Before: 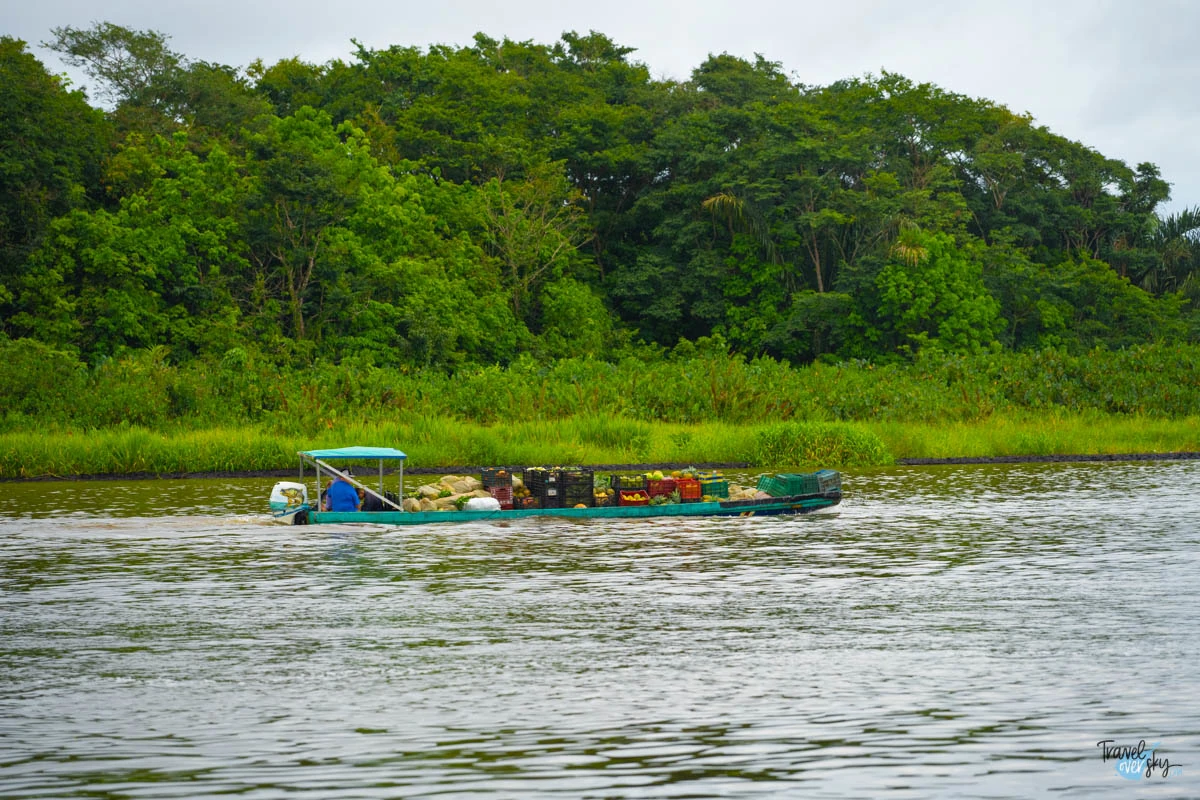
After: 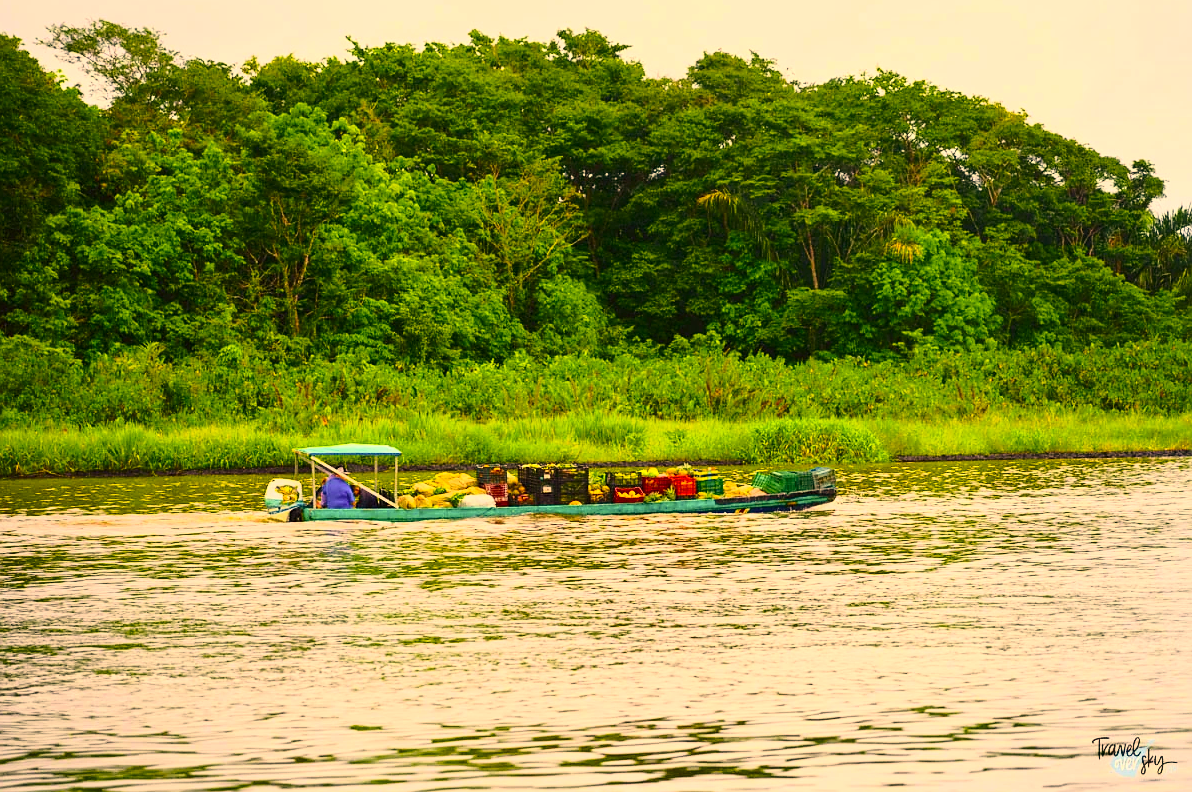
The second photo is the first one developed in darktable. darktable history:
color correction: highlights a* 18.62, highlights b* 35.33, shadows a* 1.45, shadows b* 5.92, saturation 1.04
sharpen: radius 1.011
crop: left 0.452%, top 0.493%, right 0.155%, bottom 0.434%
tone curve: curves: ch0 [(0, 0) (0.234, 0.191) (0.48, 0.534) (0.608, 0.667) (0.725, 0.809) (0.864, 0.922) (1, 1)]; ch1 [(0, 0) (0.453, 0.43) (0.5, 0.5) (0.615, 0.649) (1, 1)]; ch2 [(0, 0) (0.5, 0.5) (0.586, 0.617) (1, 1)], color space Lab, independent channels, preserve colors none
contrast brightness saturation: contrast 0.195, brightness 0.158, saturation 0.229
